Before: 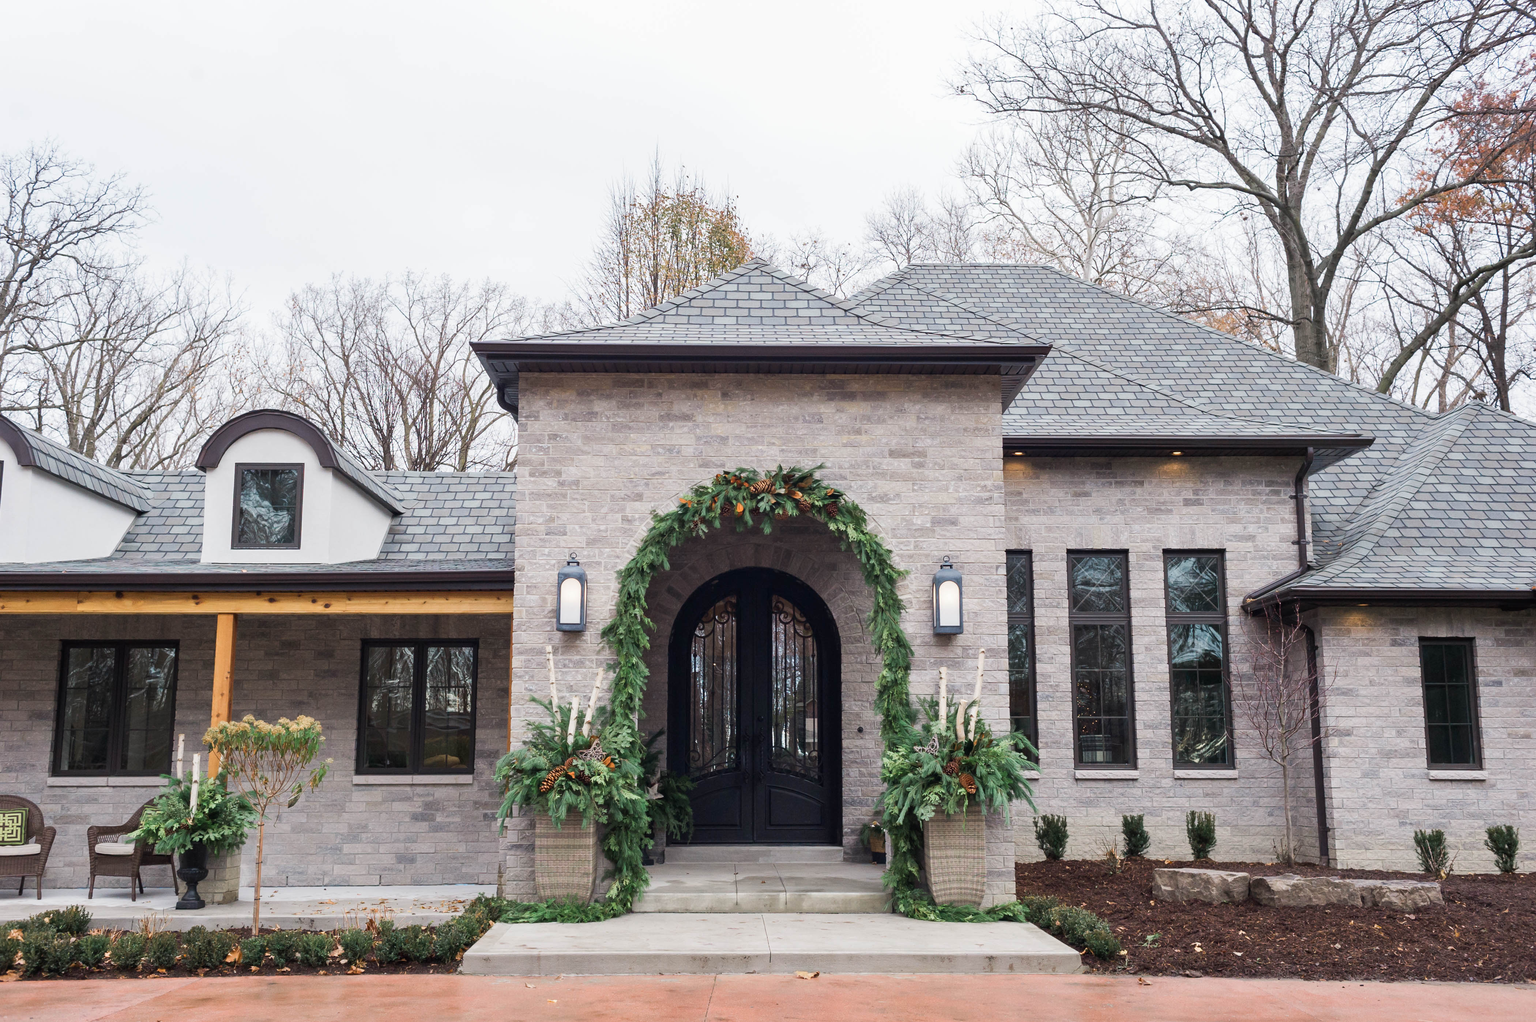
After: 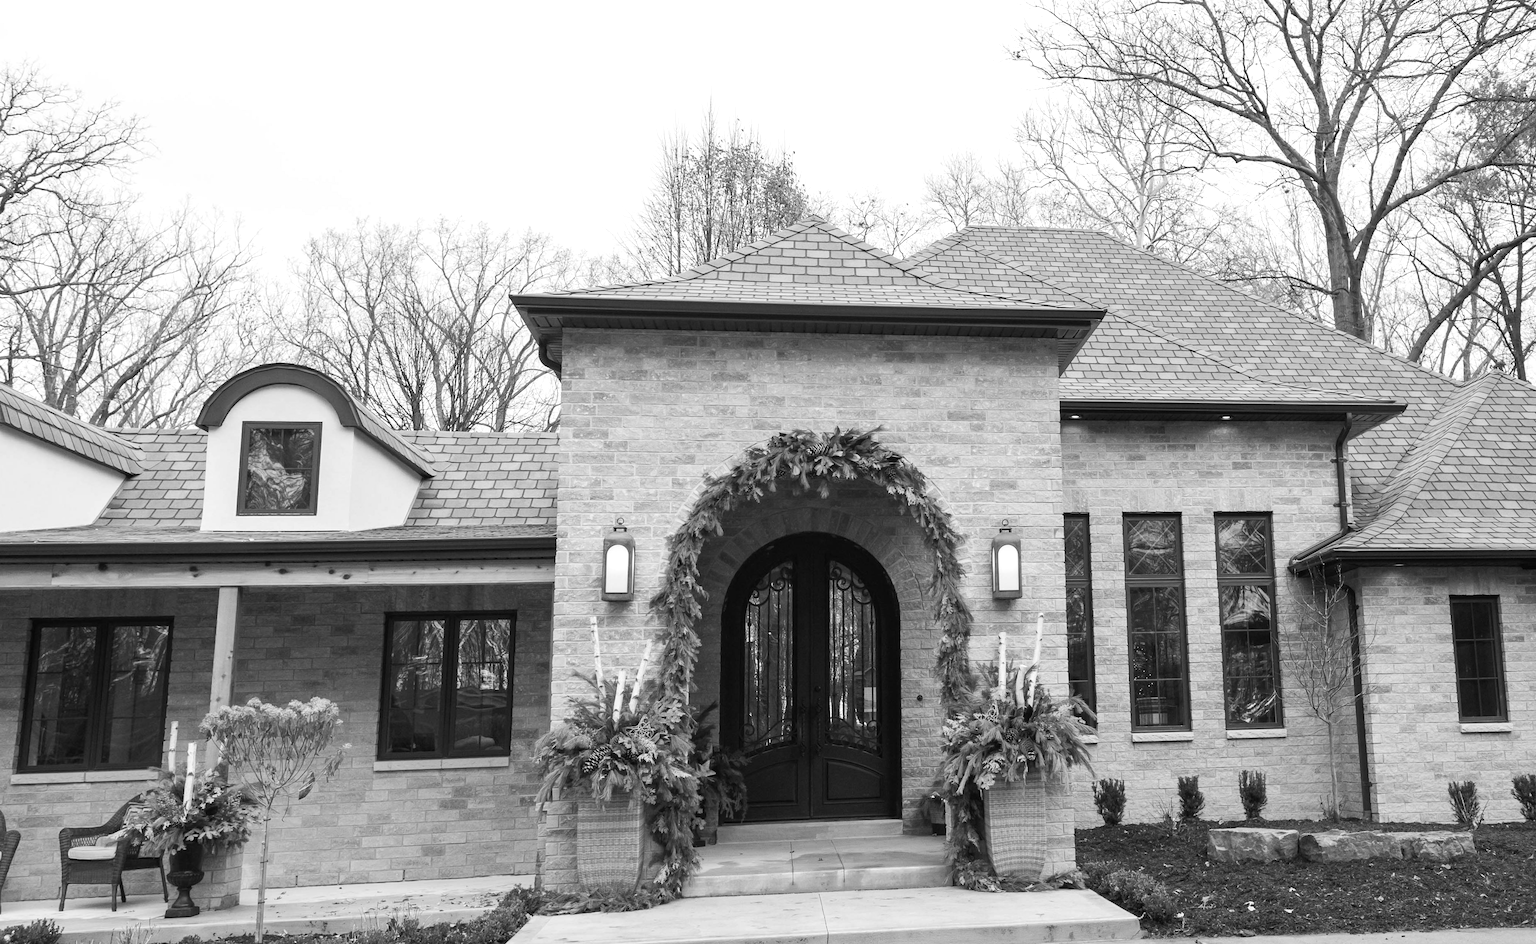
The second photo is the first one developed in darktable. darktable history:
monochrome: a -3.63, b -0.465
color correction: highlights a* 12.23, highlights b* 5.41
exposure: exposure 0.2 EV, compensate highlight preservation false
crop: left 1.743%, right 0.268%, bottom 2.011%
rotate and perspective: rotation -0.013°, lens shift (vertical) -0.027, lens shift (horizontal) 0.178, crop left 0.016, crop right 0.989, crop top 0.082, crop bottom 0.918
